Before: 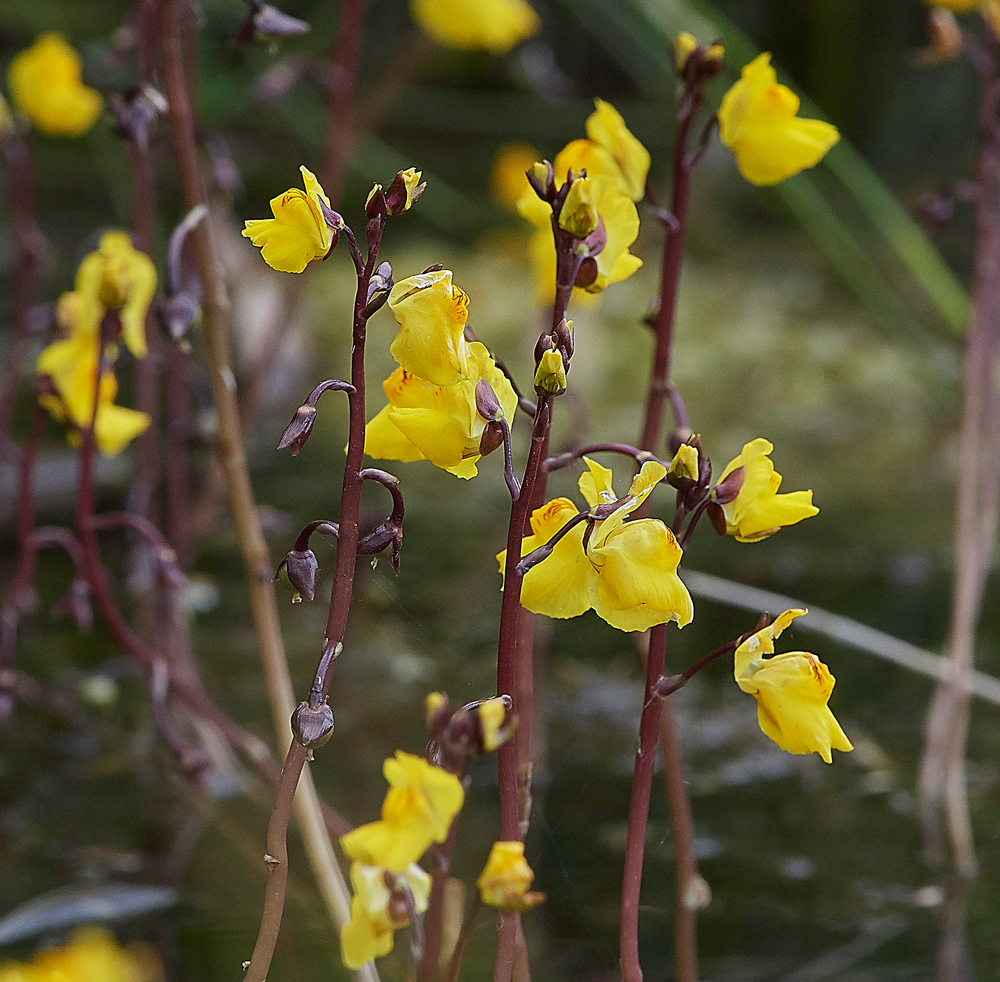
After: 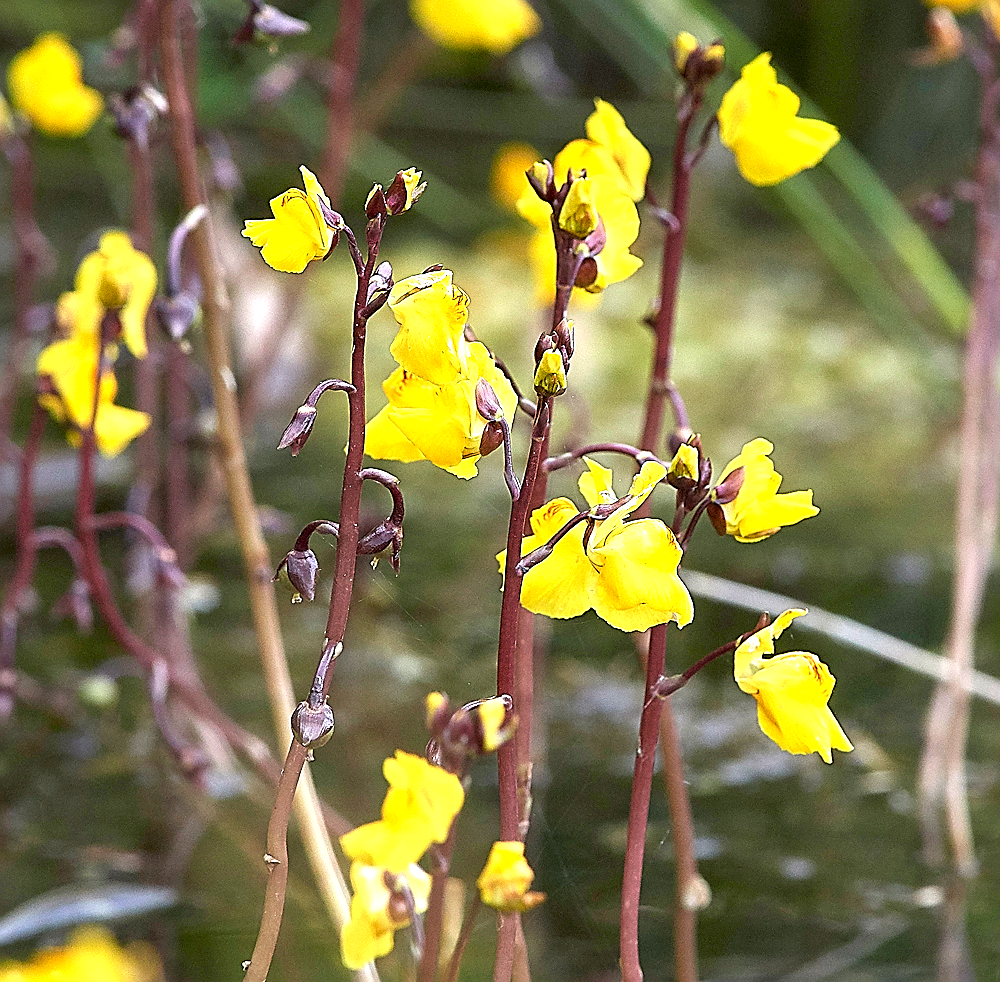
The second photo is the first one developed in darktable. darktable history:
exposure: black level correction 0.002, exposure 1.309 EV, compensate exposure bias true, compensate highlight preservation false
sharpen: on, module defaults
